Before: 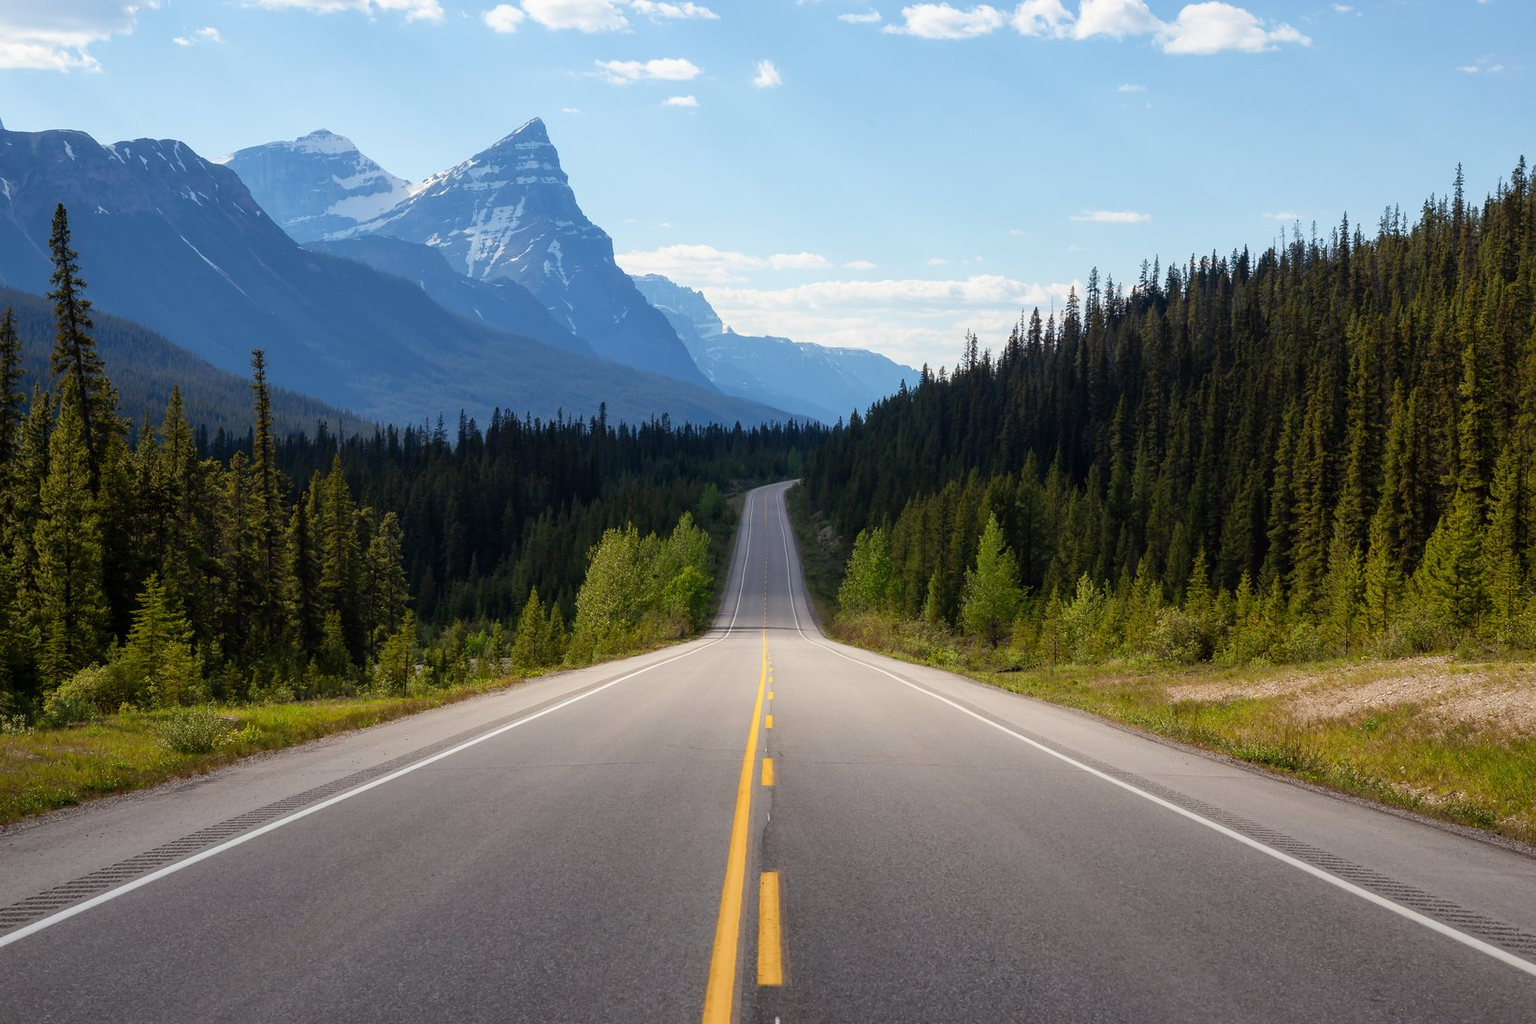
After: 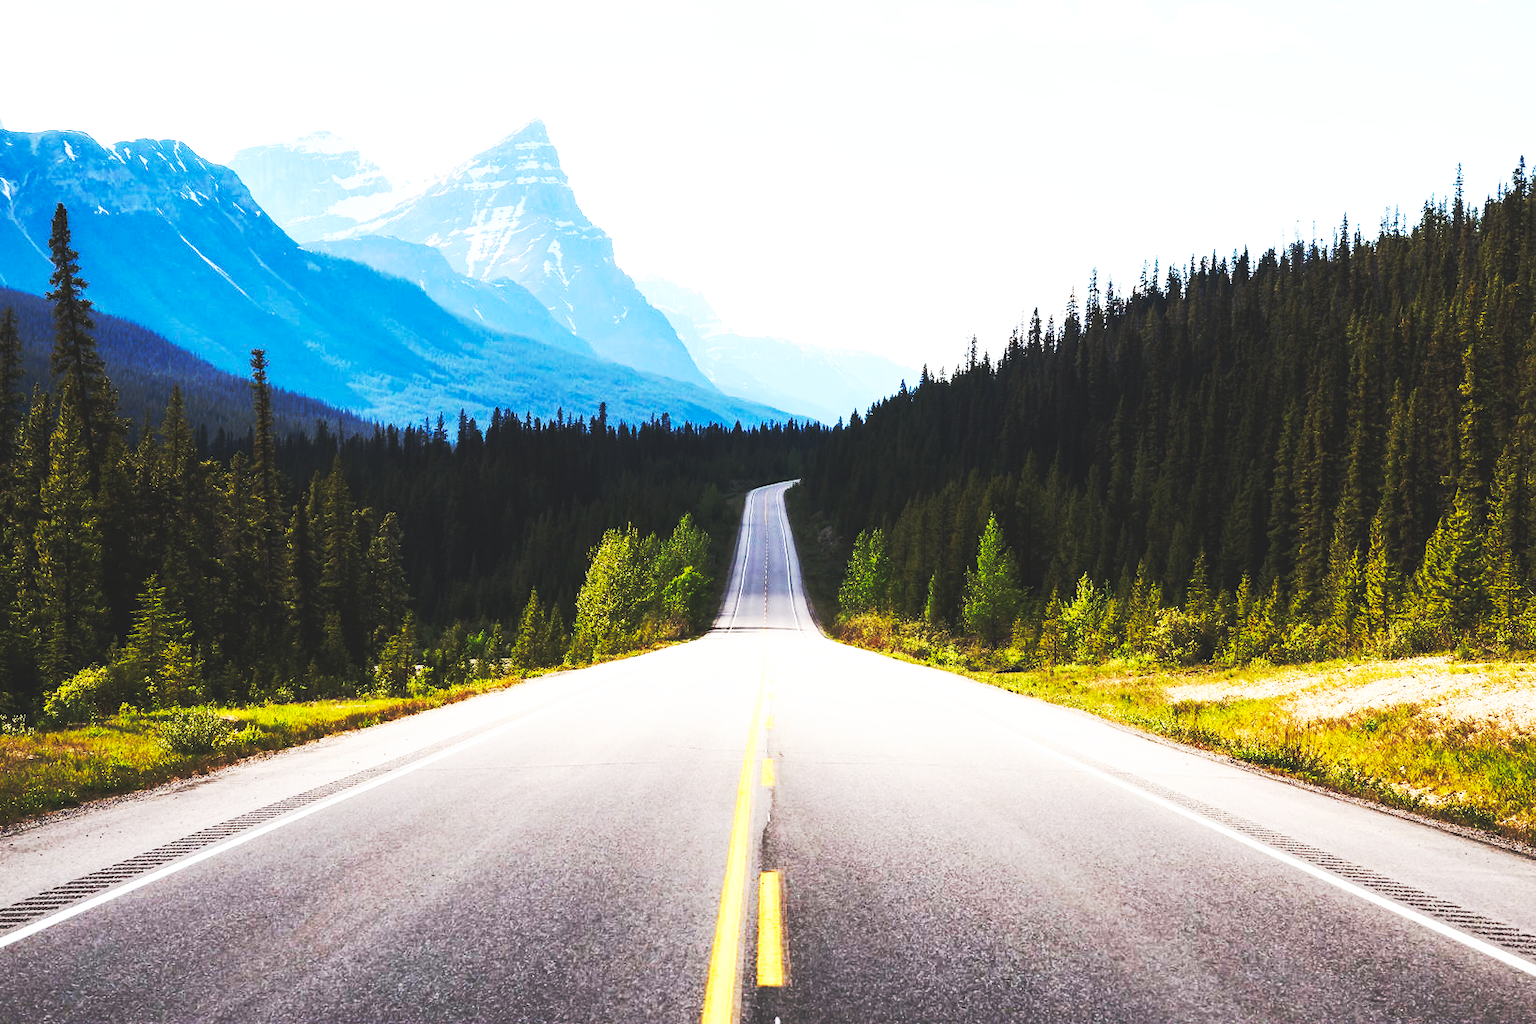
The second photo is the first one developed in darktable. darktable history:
tone equalizer: -8 EV -0.78 EV, -7 EV -0.71 EV, -6 EV -0.577 EV, -5 EV -0.412 EV, -3 EV 0.373 EV, -2 EV 0.6 EV, -1 EV 0.694 EV, +0 EV 0.771 EV, edges refinement/feathering 500, mask exposure compensation -1.57 EV, preserve details no
base curve: curves: ch0 [(0, 0.015) (0.085, 0.116) (0.134, 0.298) (0.19, 0.545) (0.296, 0.764) (0.599, 0.982) (1, 1)], preserve colors none
